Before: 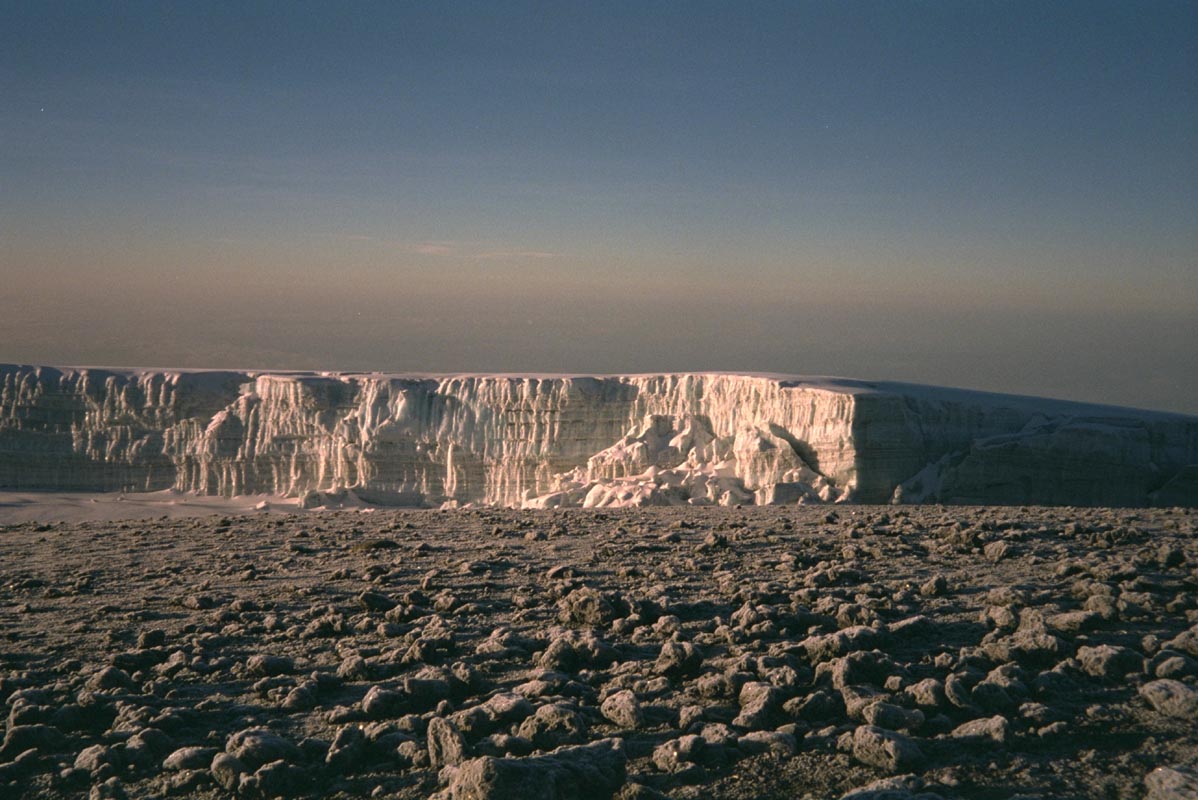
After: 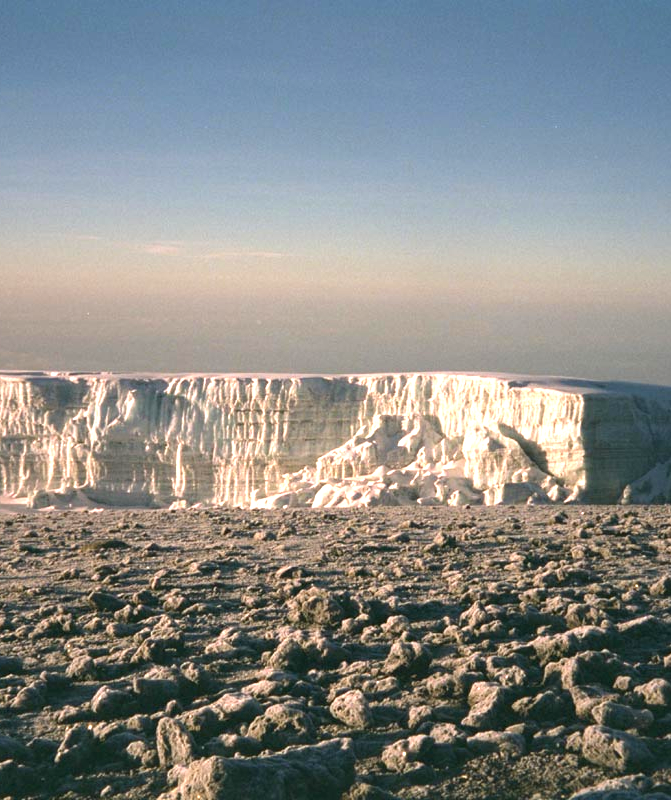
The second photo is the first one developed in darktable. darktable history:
exposure: exposure 1.089 EV, compensate highlight preservation false
crop and rotate: left 22.64%, right 21.337%
